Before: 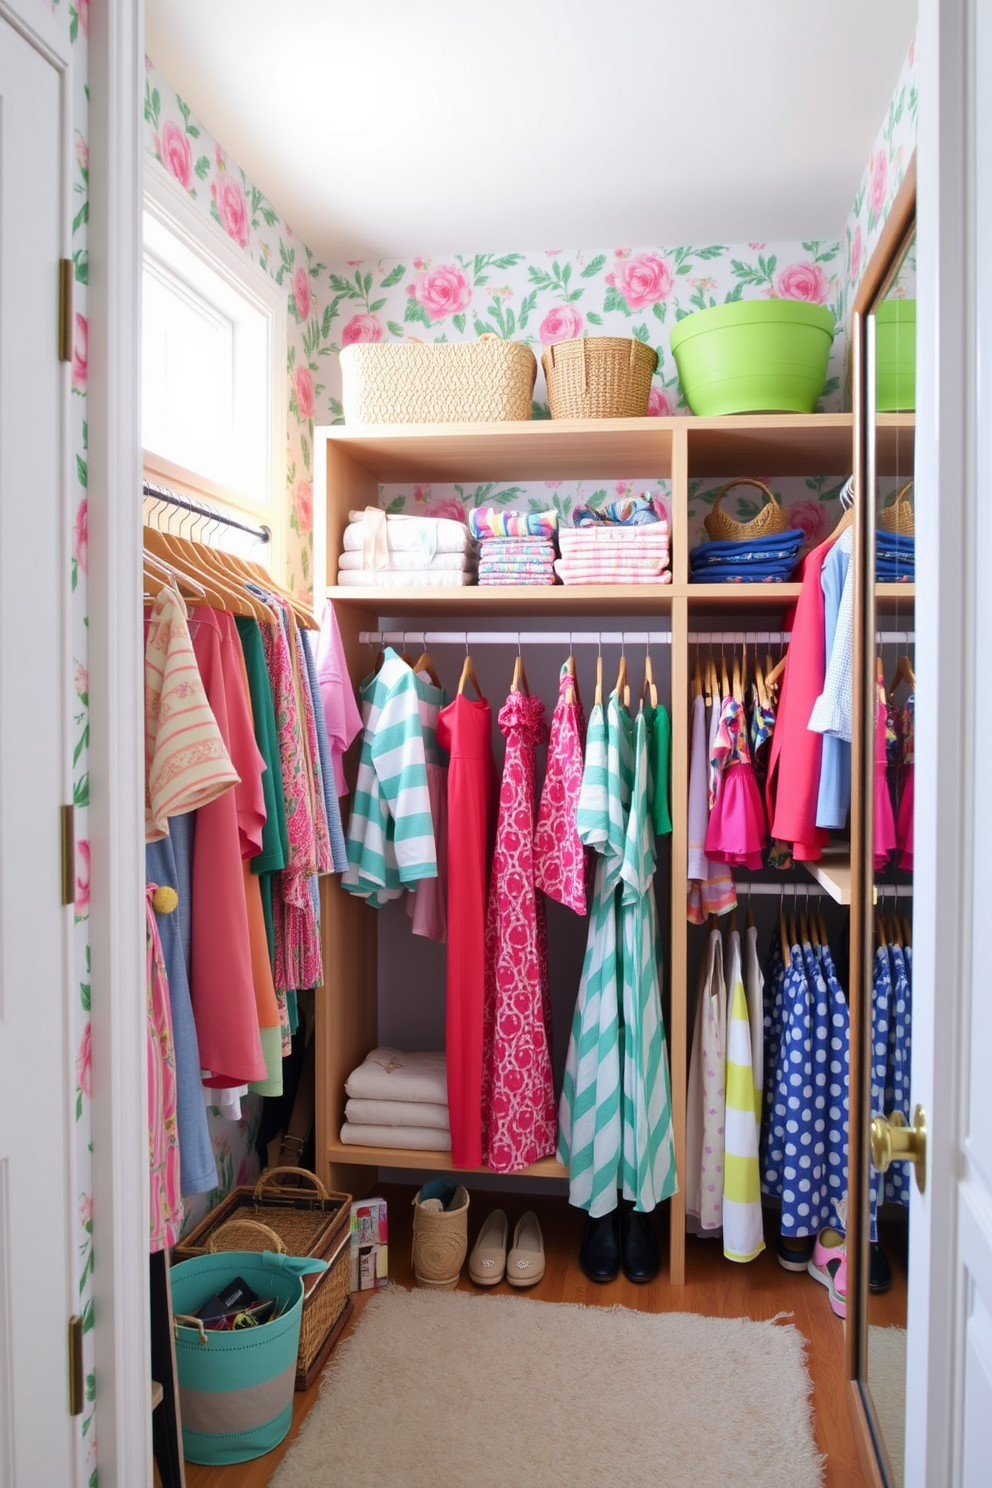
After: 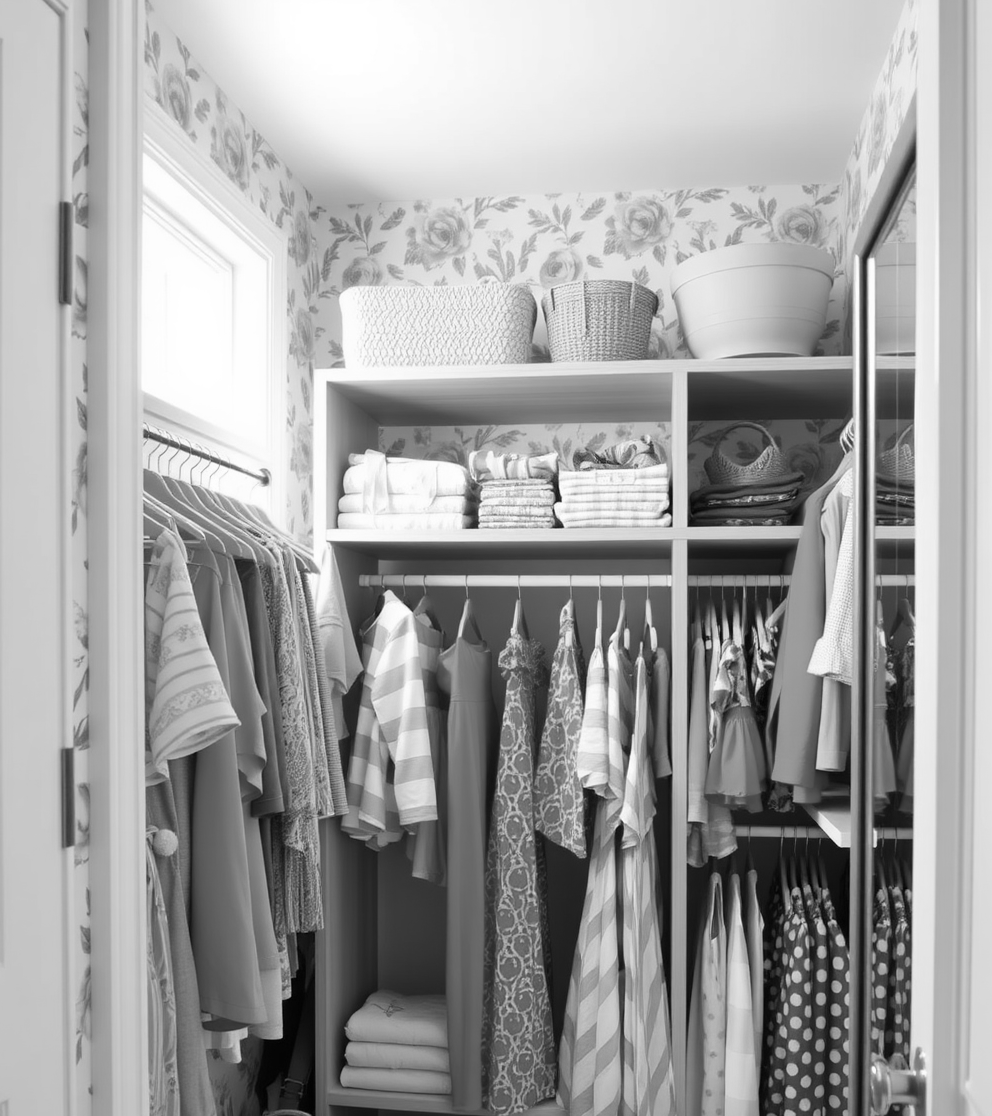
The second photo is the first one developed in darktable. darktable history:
crop: top 3.857%, bottom 21.132%
monochrome: a 1.94, b -0.638
